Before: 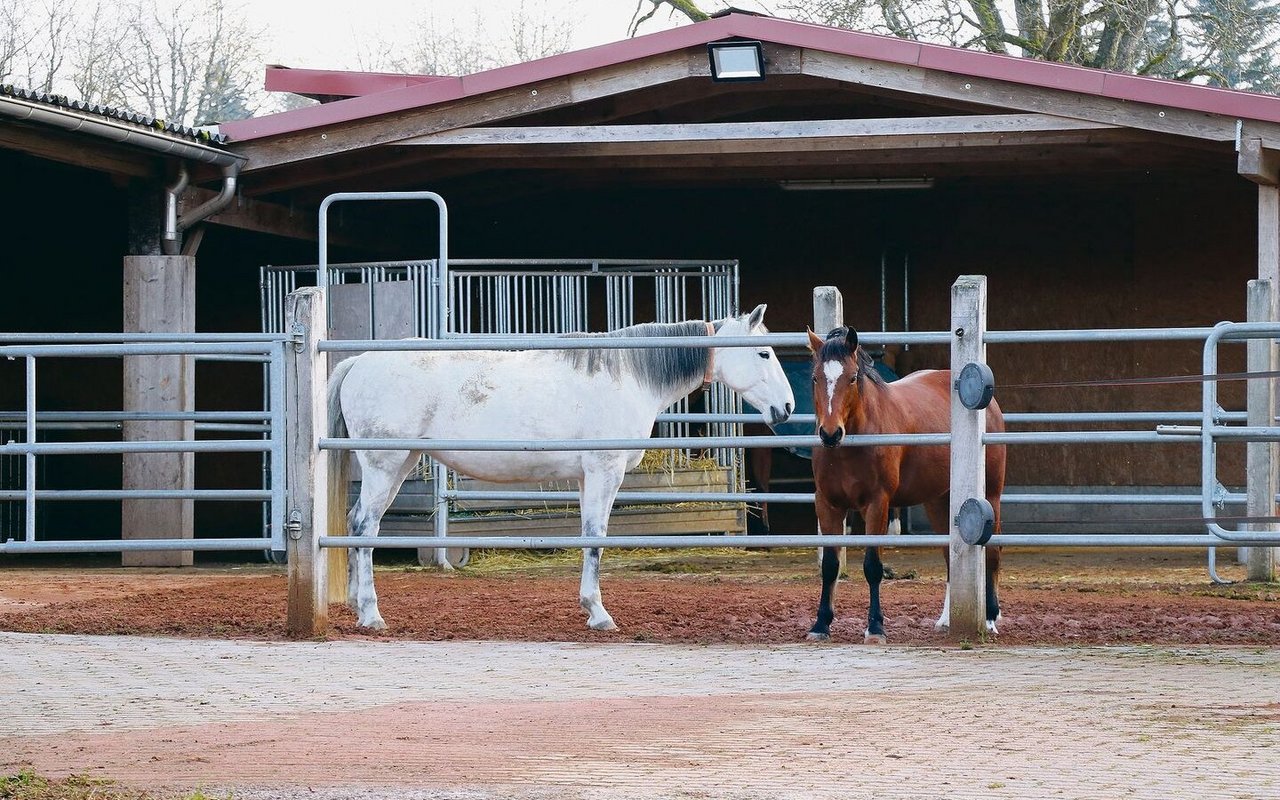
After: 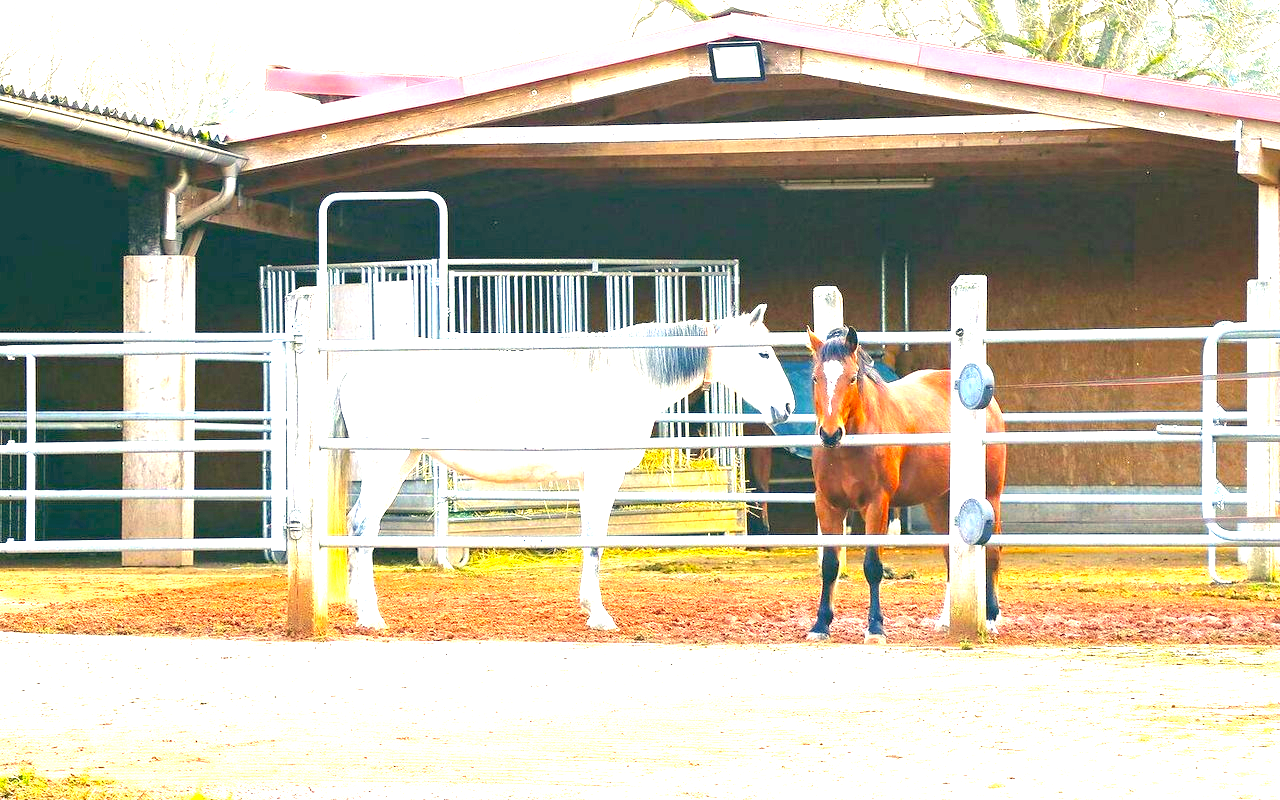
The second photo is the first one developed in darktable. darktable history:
contrast brightness saturation: contrast 0.07, brightness 0.18, saturation 0.4
color correction: highlights a* 2.72, highlights b* 22.8
exposure: exposure 2.25 EV, compensate highlight preservation false
base curve: curves: ch0 [(0, 0) (0.74, 0.67) (1, 1)]
